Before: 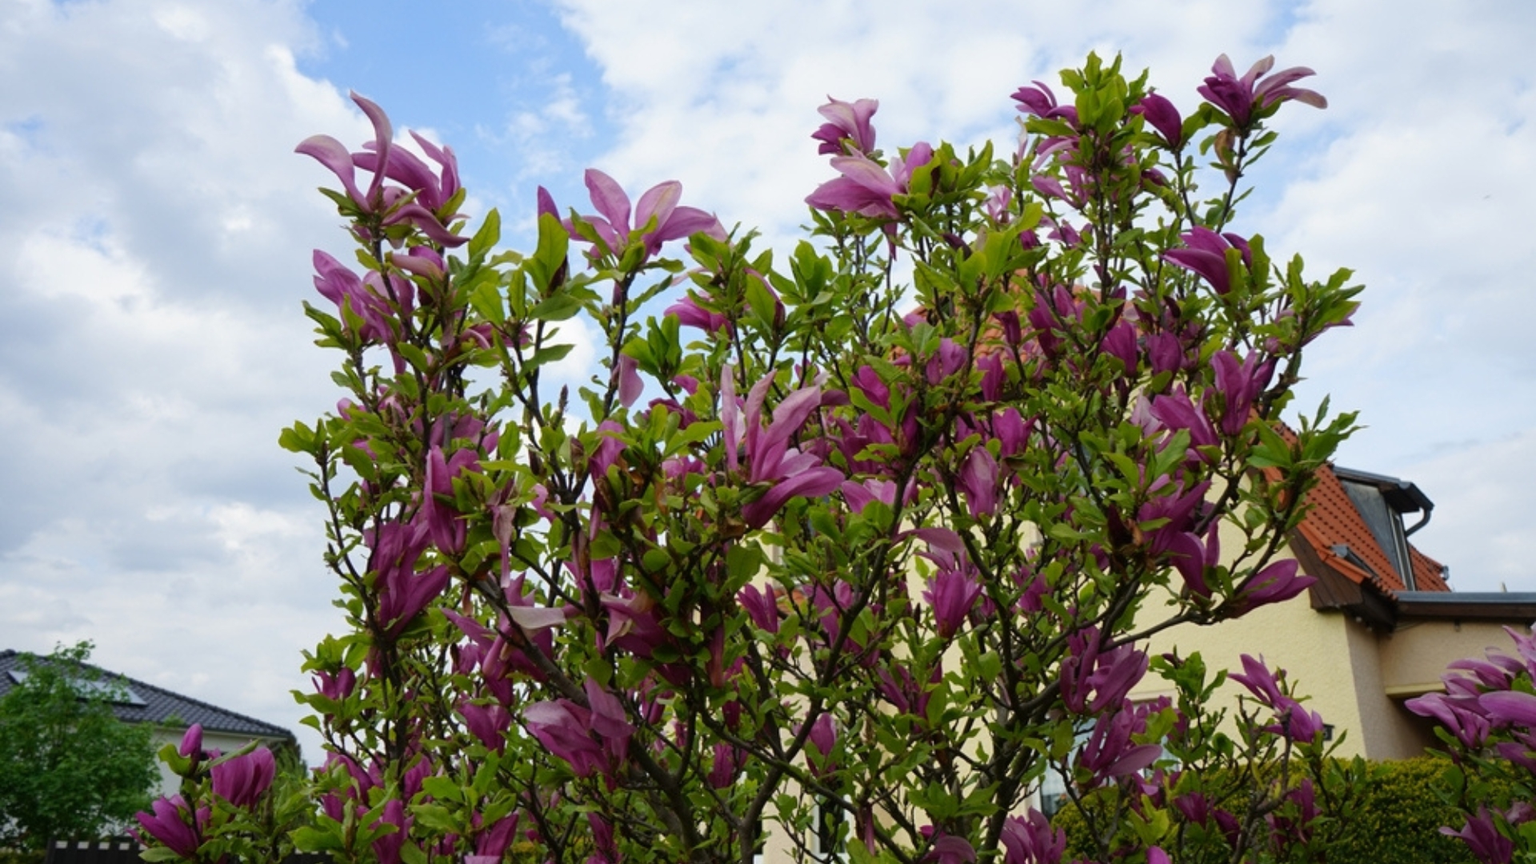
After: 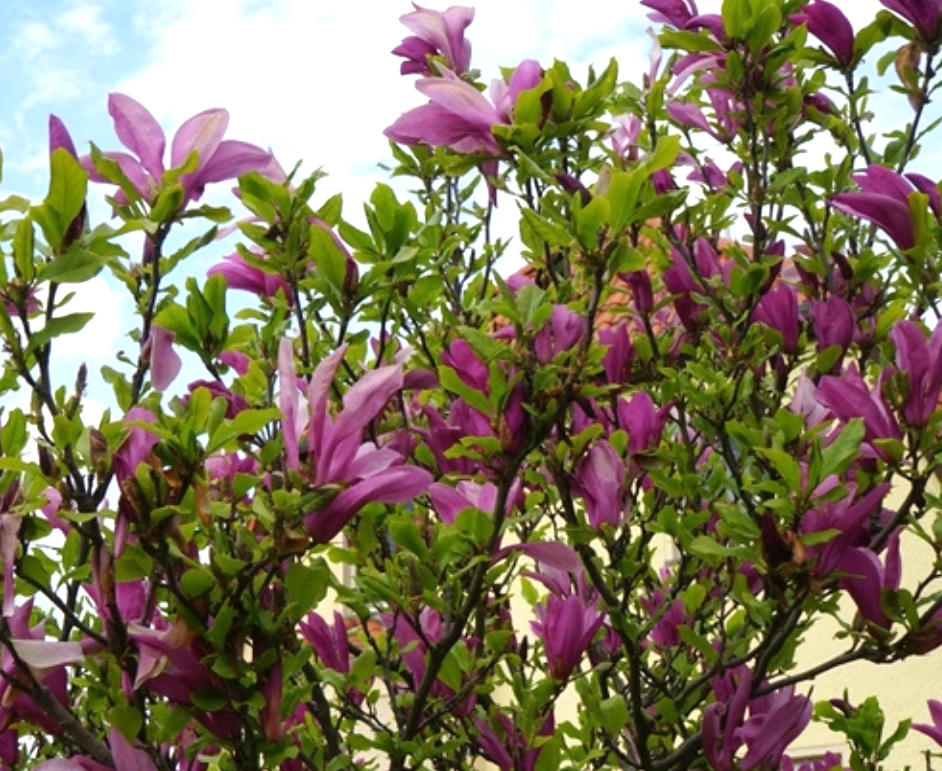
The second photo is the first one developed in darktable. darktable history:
exposure: black level correction 0, exposure 0.5 EV, compensate exposure bias true, compensate highlight preservation false
crop: left 32.474%, top 10.996%, right 18.461%, bottom 17.559%
